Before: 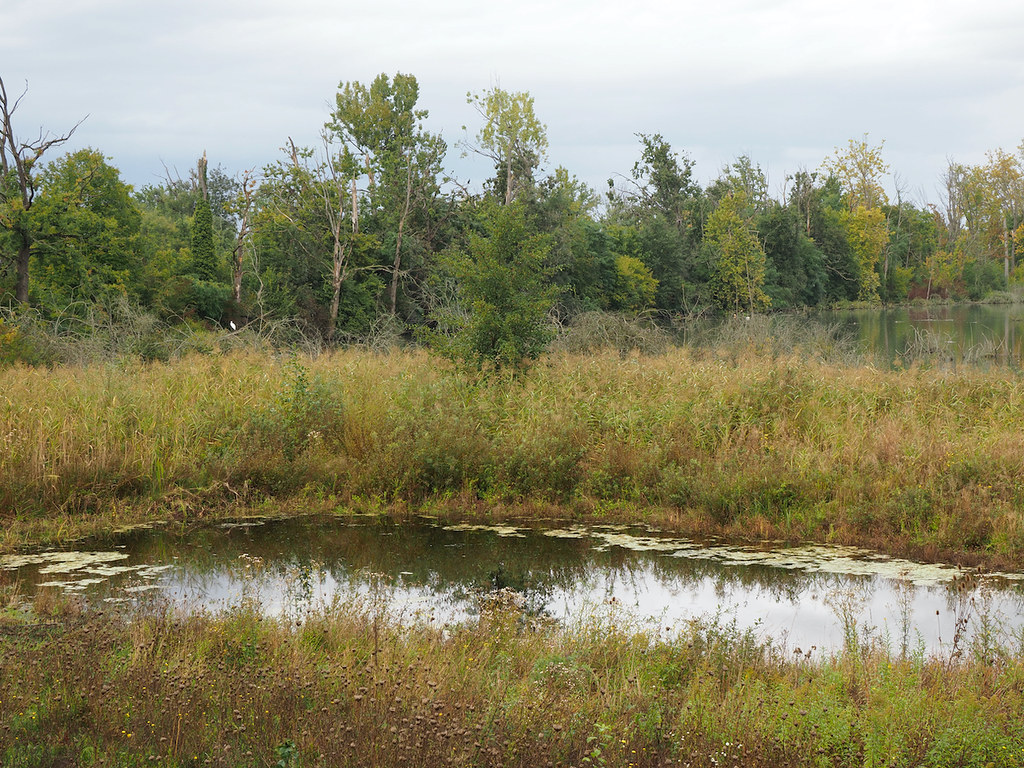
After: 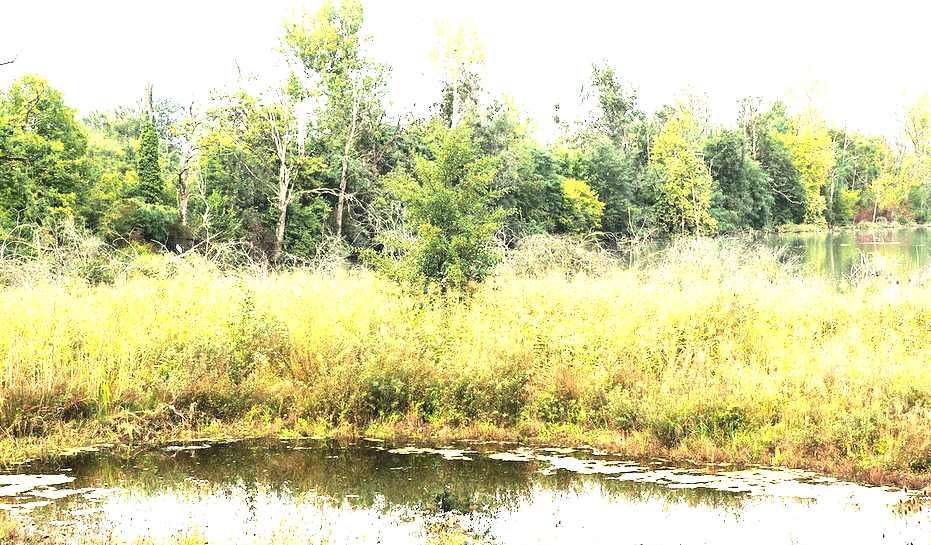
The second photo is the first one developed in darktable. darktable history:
tone equalizer: -8 EV -1.11 EV, -7 EV -1 EV, -6 EV -0.891 EV, -5 EV -0.599 EV, -3 EV 0.557 EV, -2 EV 0.886 EV, -1 EV 1.01 EV, +0 EV 1.08 EV, edges refinement/feathering 500, mask exposure compensation -1.57 EV, preserve details no
crop: left 5.365%, top 10.083%, right 3.645%, bottom 18.833%
exposure: black level correction 0, exposure 1.478 EV, compensate highlight preservation false
